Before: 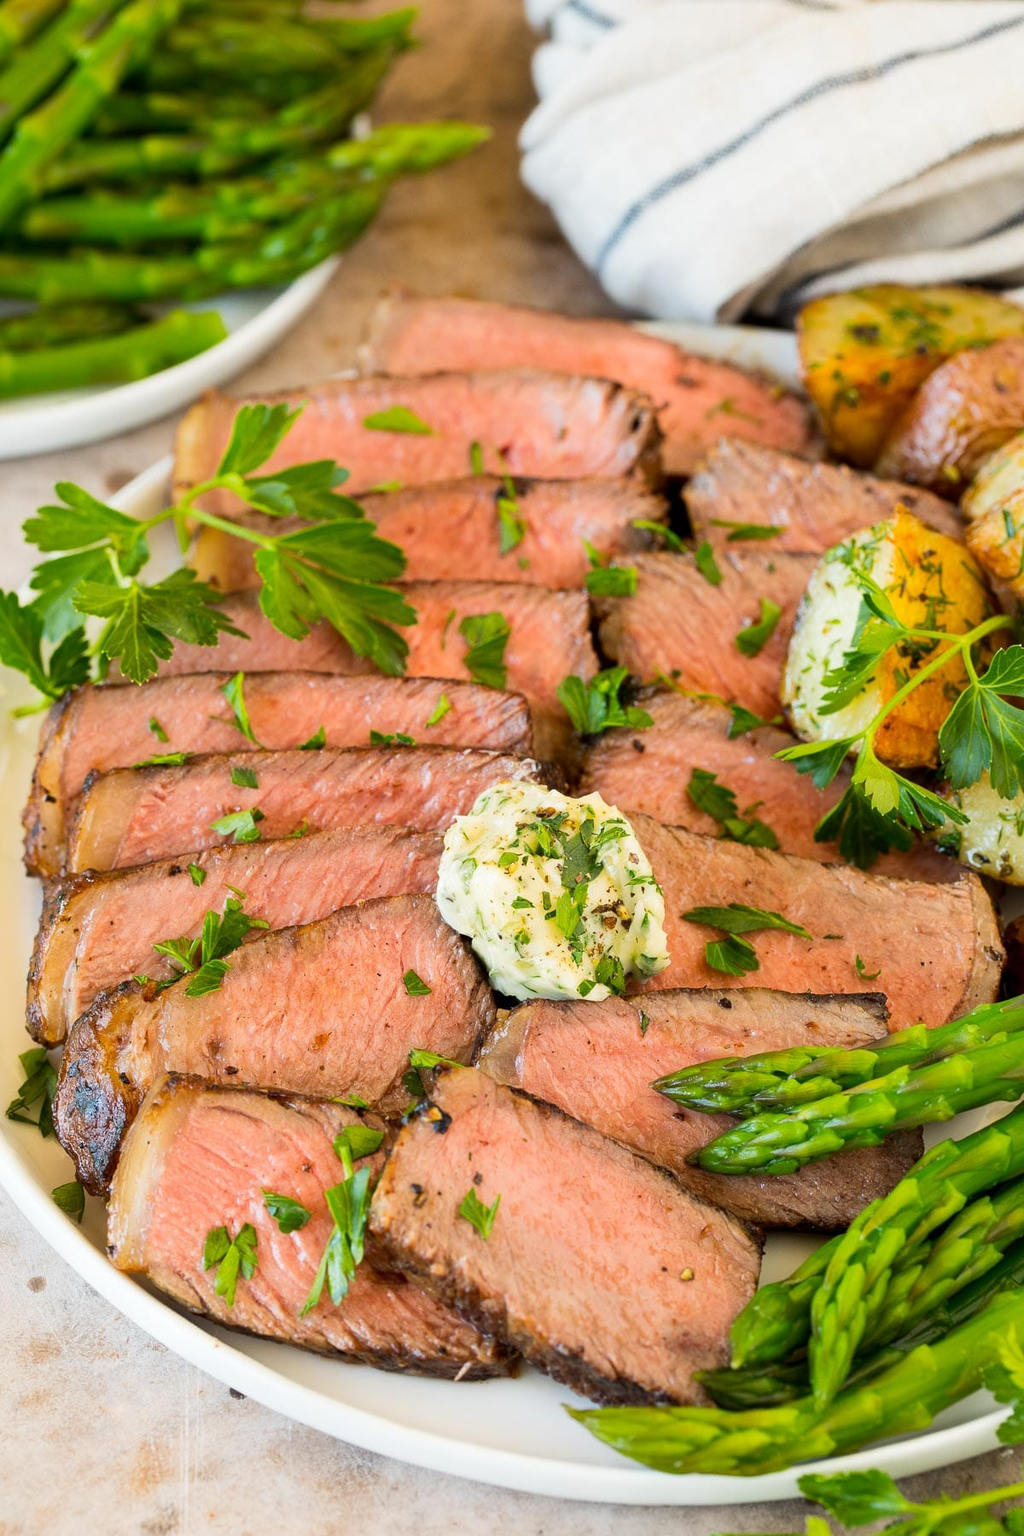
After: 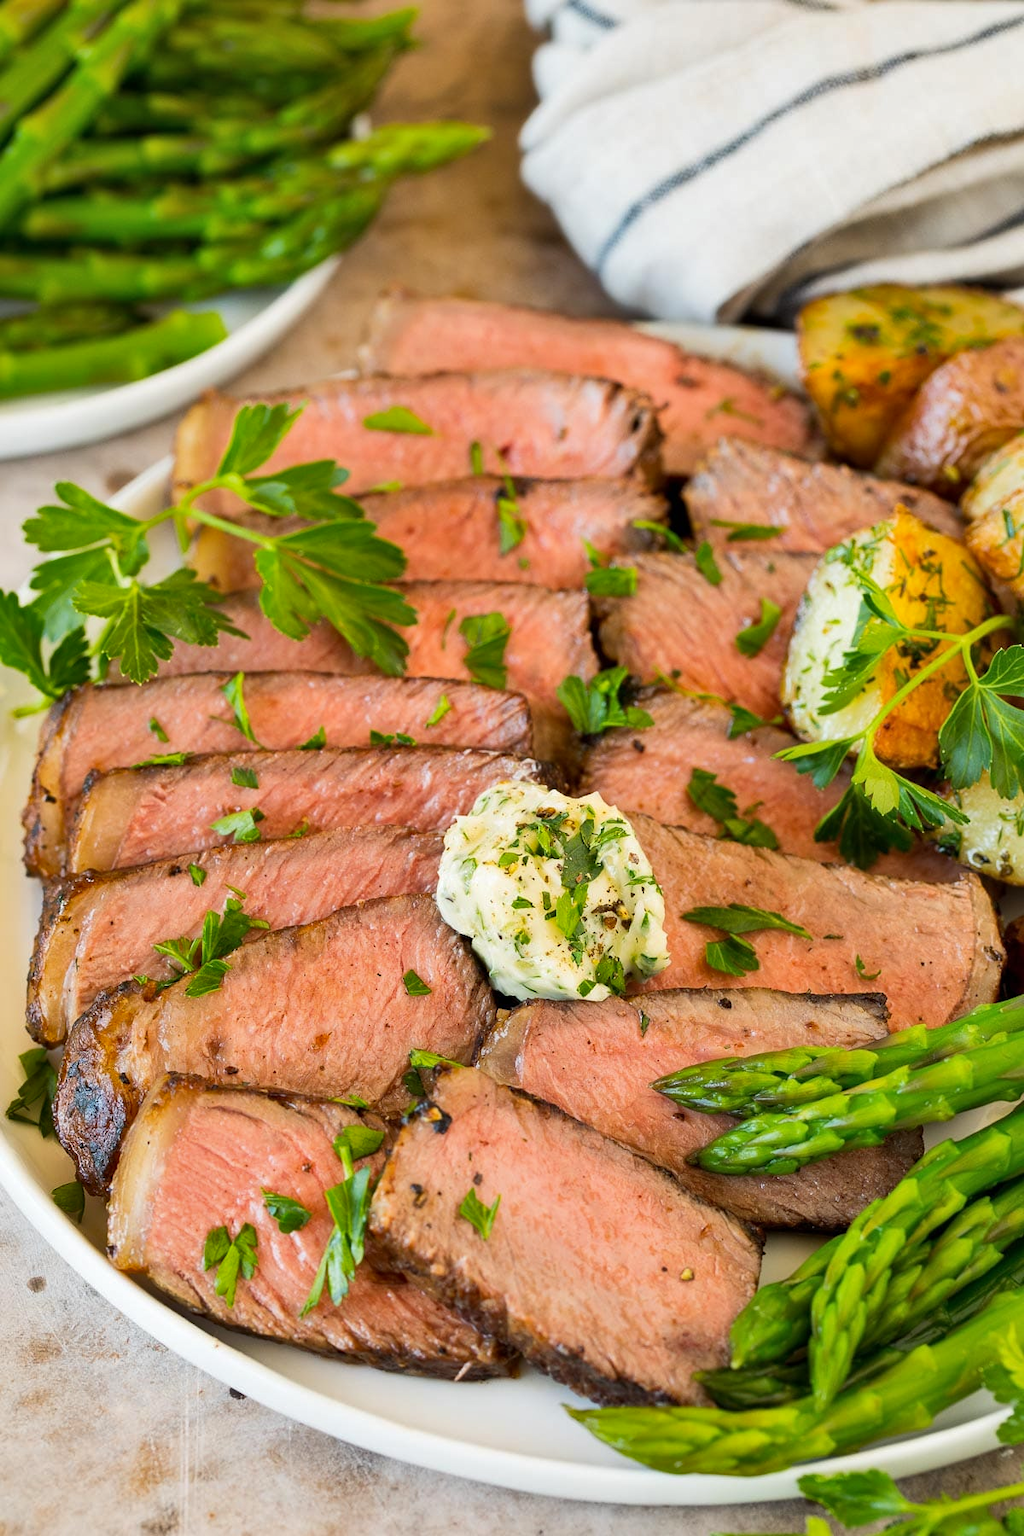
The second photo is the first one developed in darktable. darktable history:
exposure: compensate highlight preservation false
shadows and highlights: shadows 53, soften with gaussian
